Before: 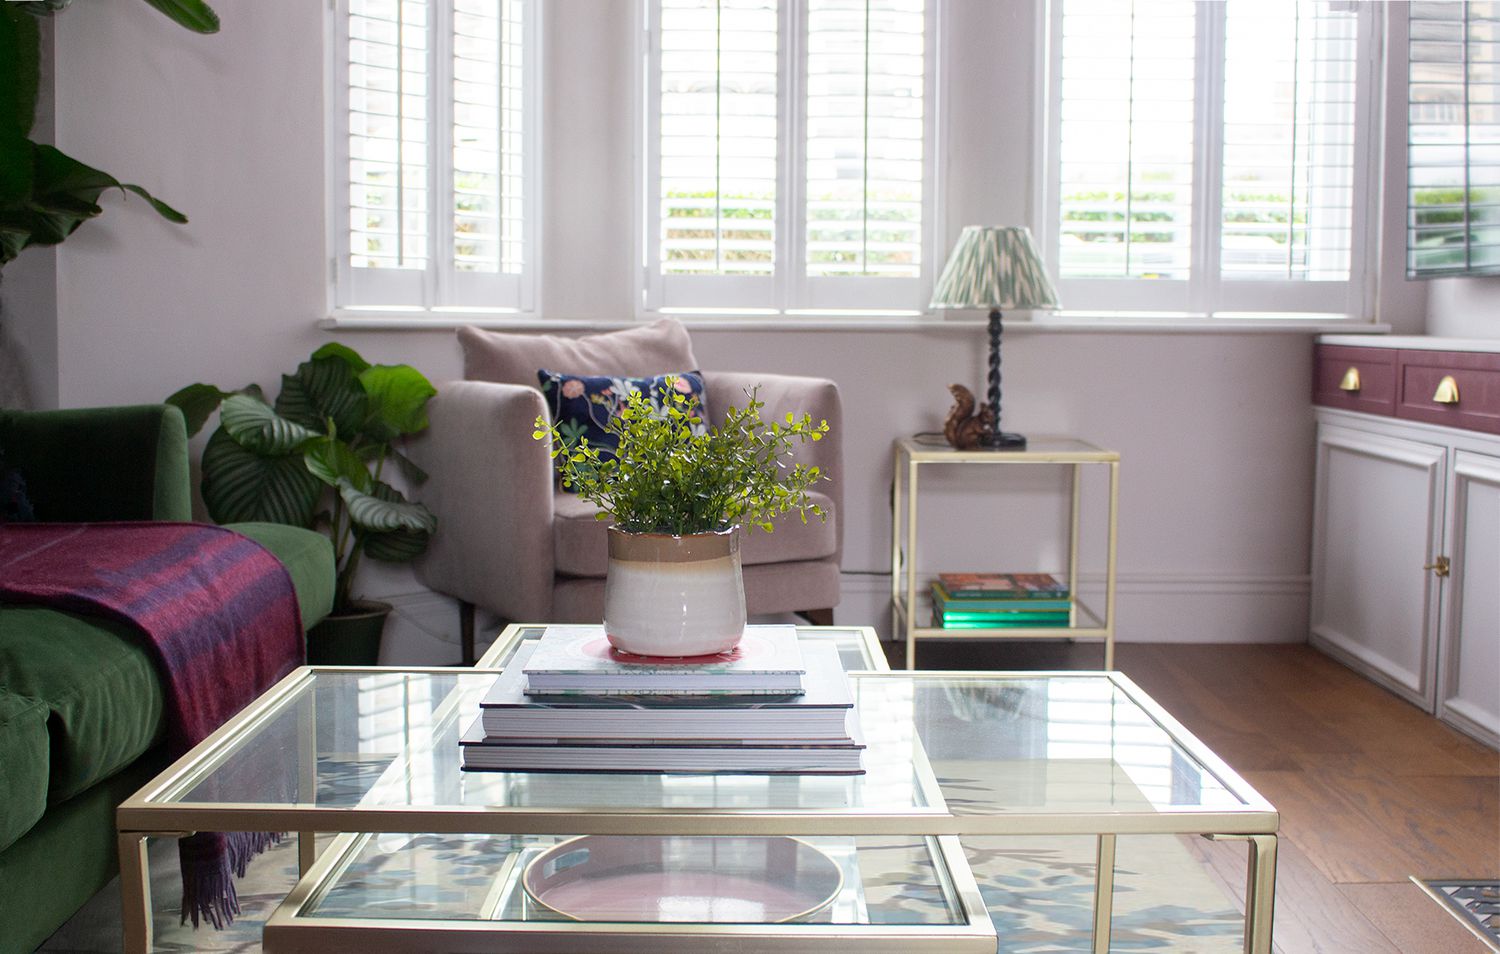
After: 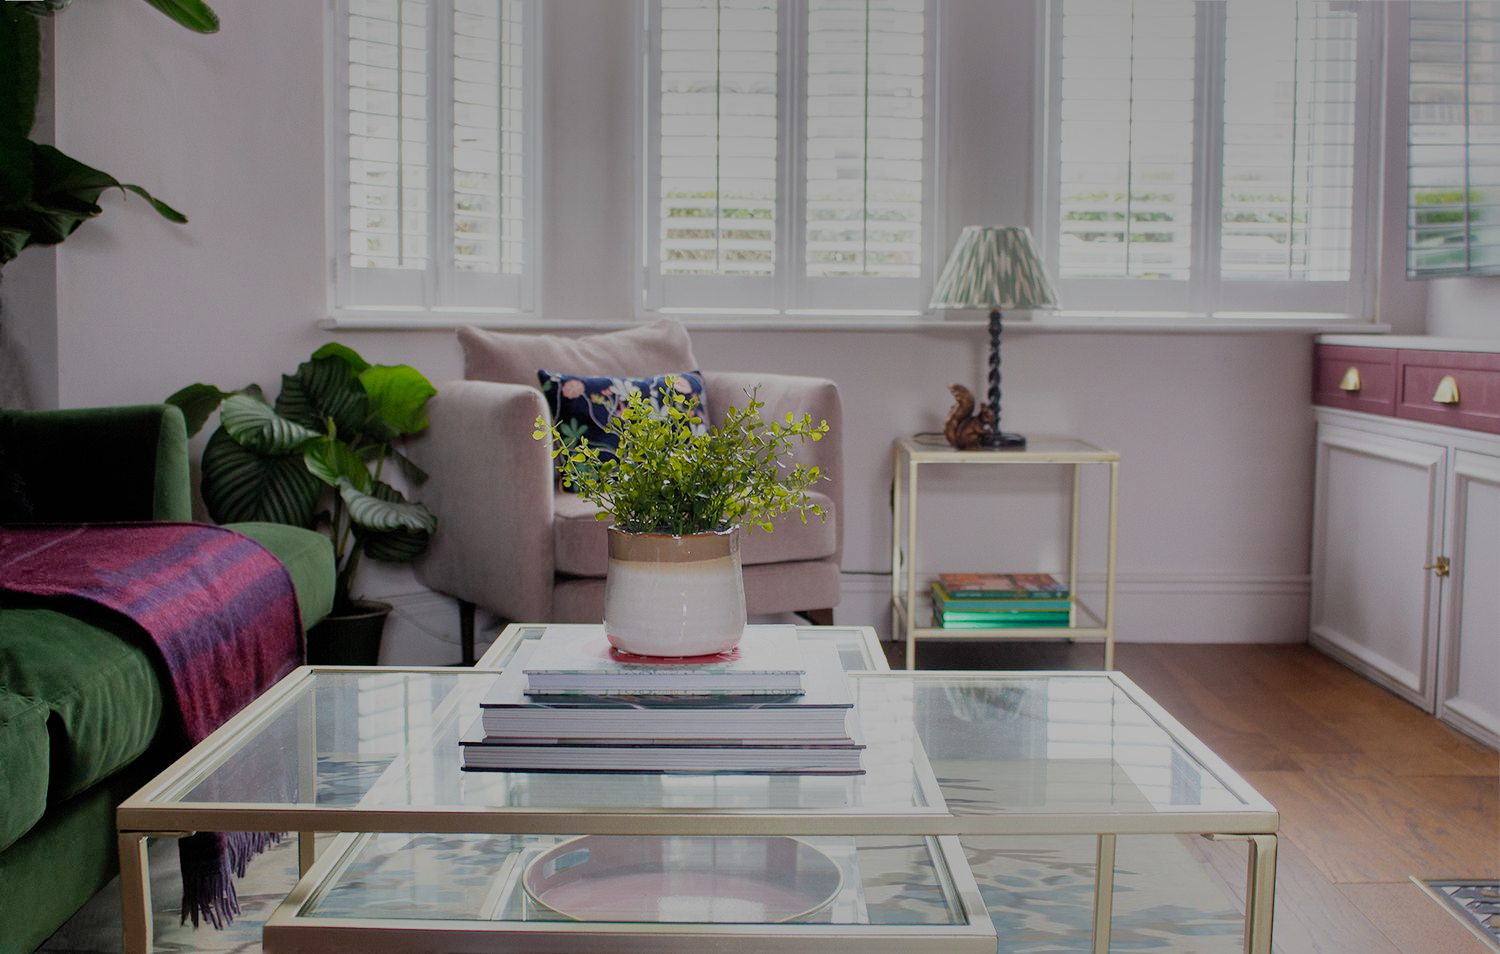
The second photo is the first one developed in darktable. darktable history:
shadows and highlights: shadows 39.02, highlights -74.36
filmic rgb: black relative exposure -7.65 EV, white relative exposure 4.56 EV, threshold 2.99 EV, hardness 3.61, add noise in highlights 0.001, preserve chrominance no, color science v3 (2019), use custom middle-gray values true, iterations of high-quality reconstruction 0, contrast in highlights soft, enable highlight reconstruction true
